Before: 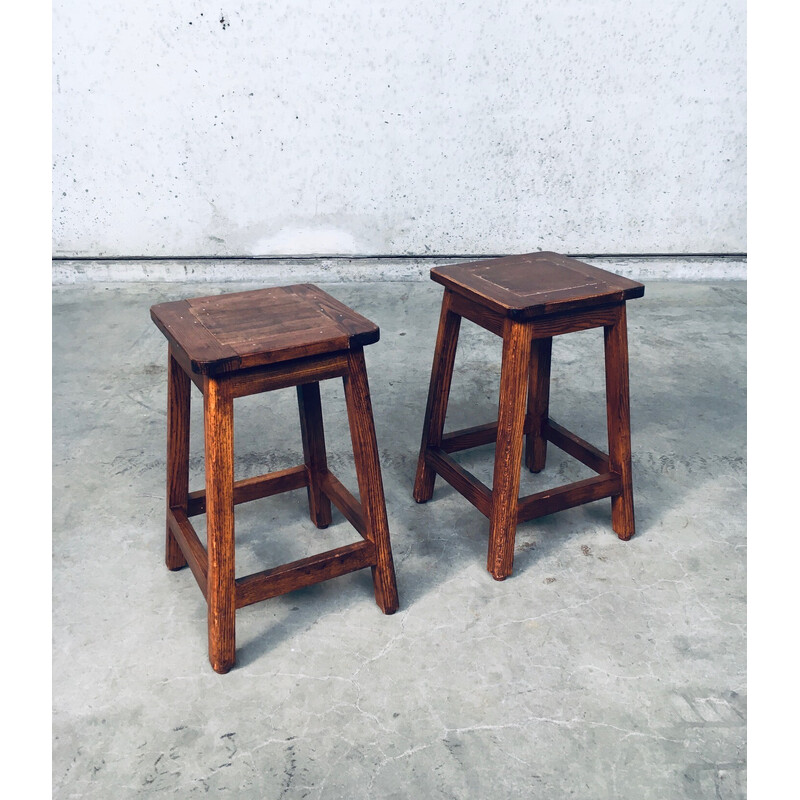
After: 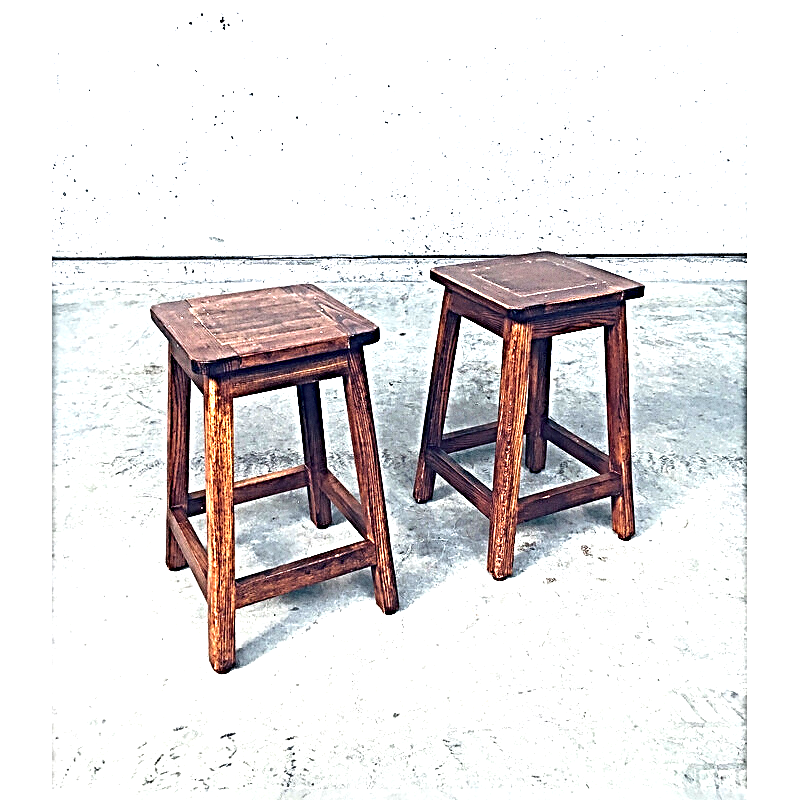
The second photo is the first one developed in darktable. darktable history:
grain: coarseness 0.09 ISO
exposure: black level correction 0, exposure 1.35 EV, compensate exposure bias true, compensate highlight preservation false
sharpen: radius 4.001, amount 2
contrast equalizer: y [[0.5, 0.486, 0.447, 0.446, 0.489, 0.5], [0.5 ×6], [0.5 ×6], [0 ×6], [0 ×6]]
